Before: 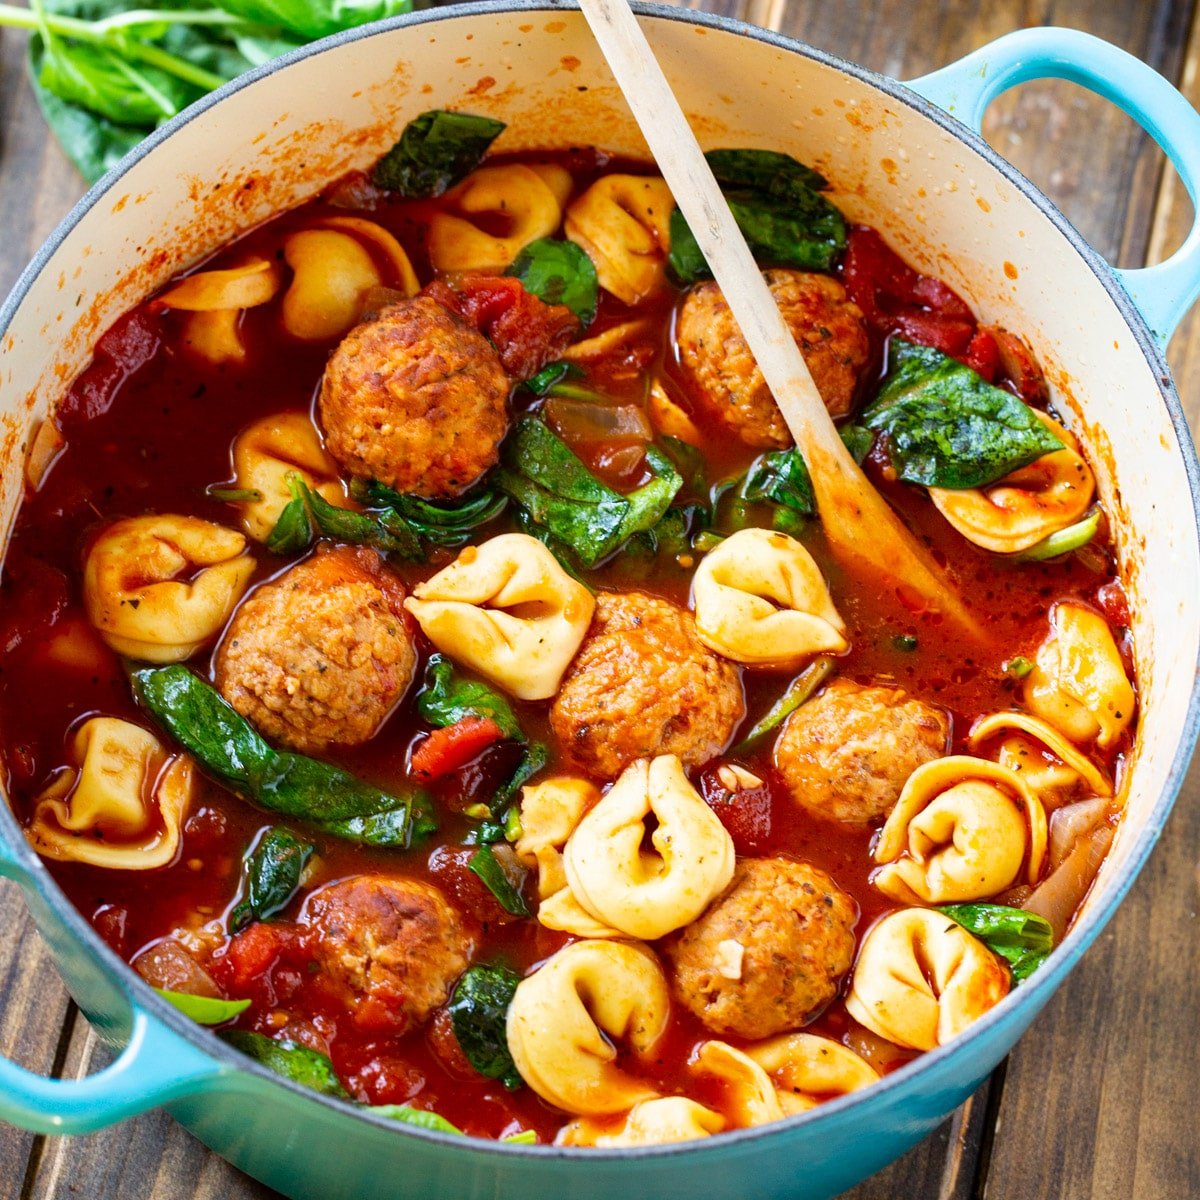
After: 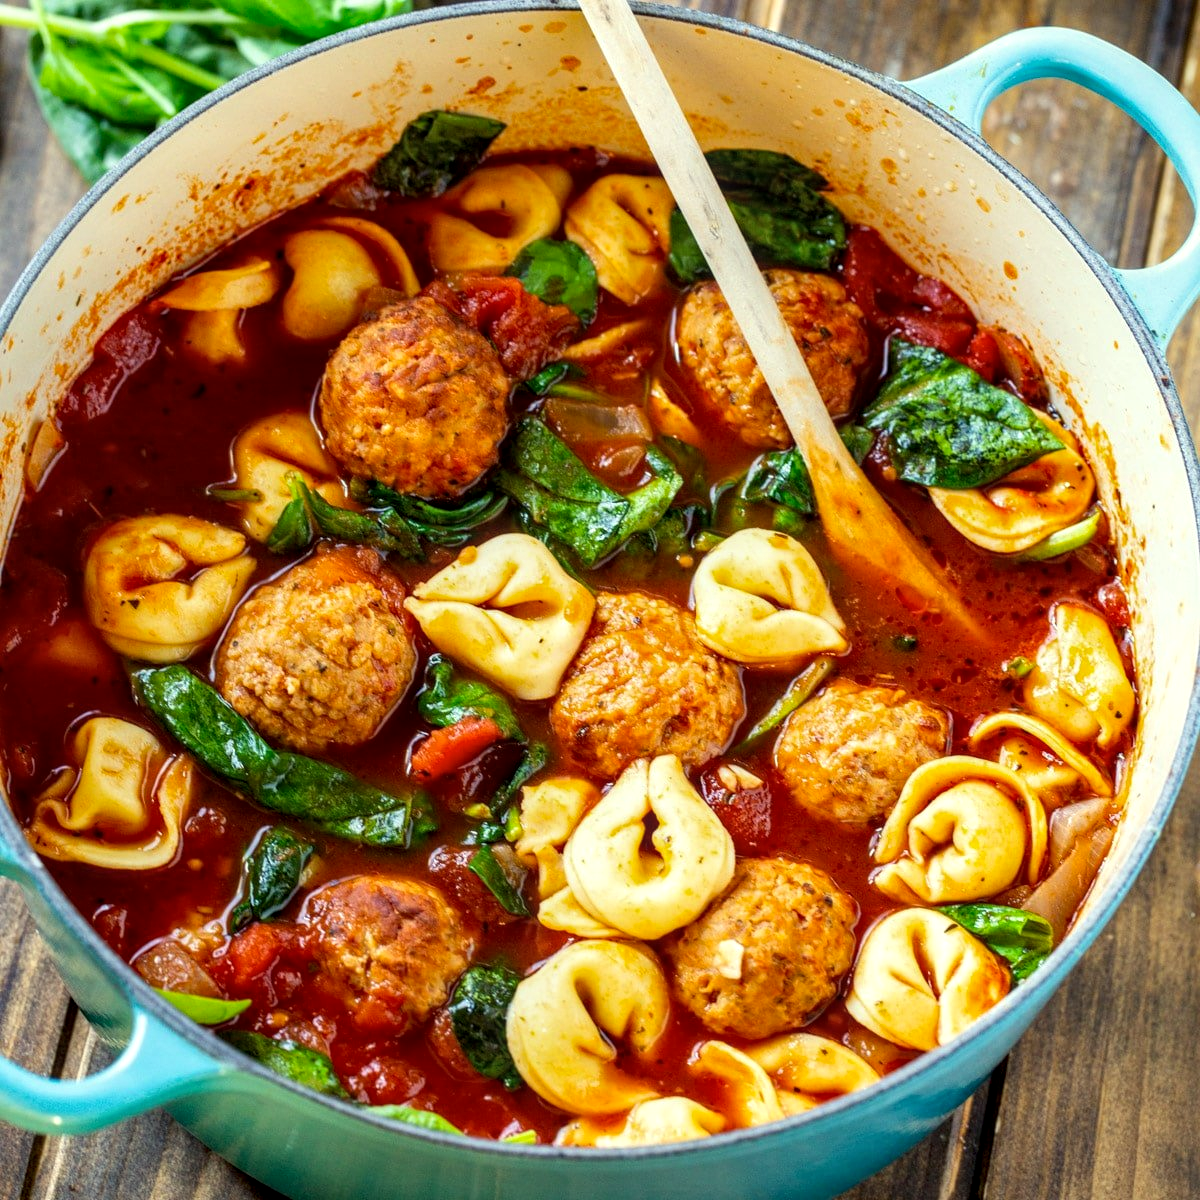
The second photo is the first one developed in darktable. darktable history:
local contrast: detail 130%
color correction: highlights a* -4.28, highlights b* 6.53
